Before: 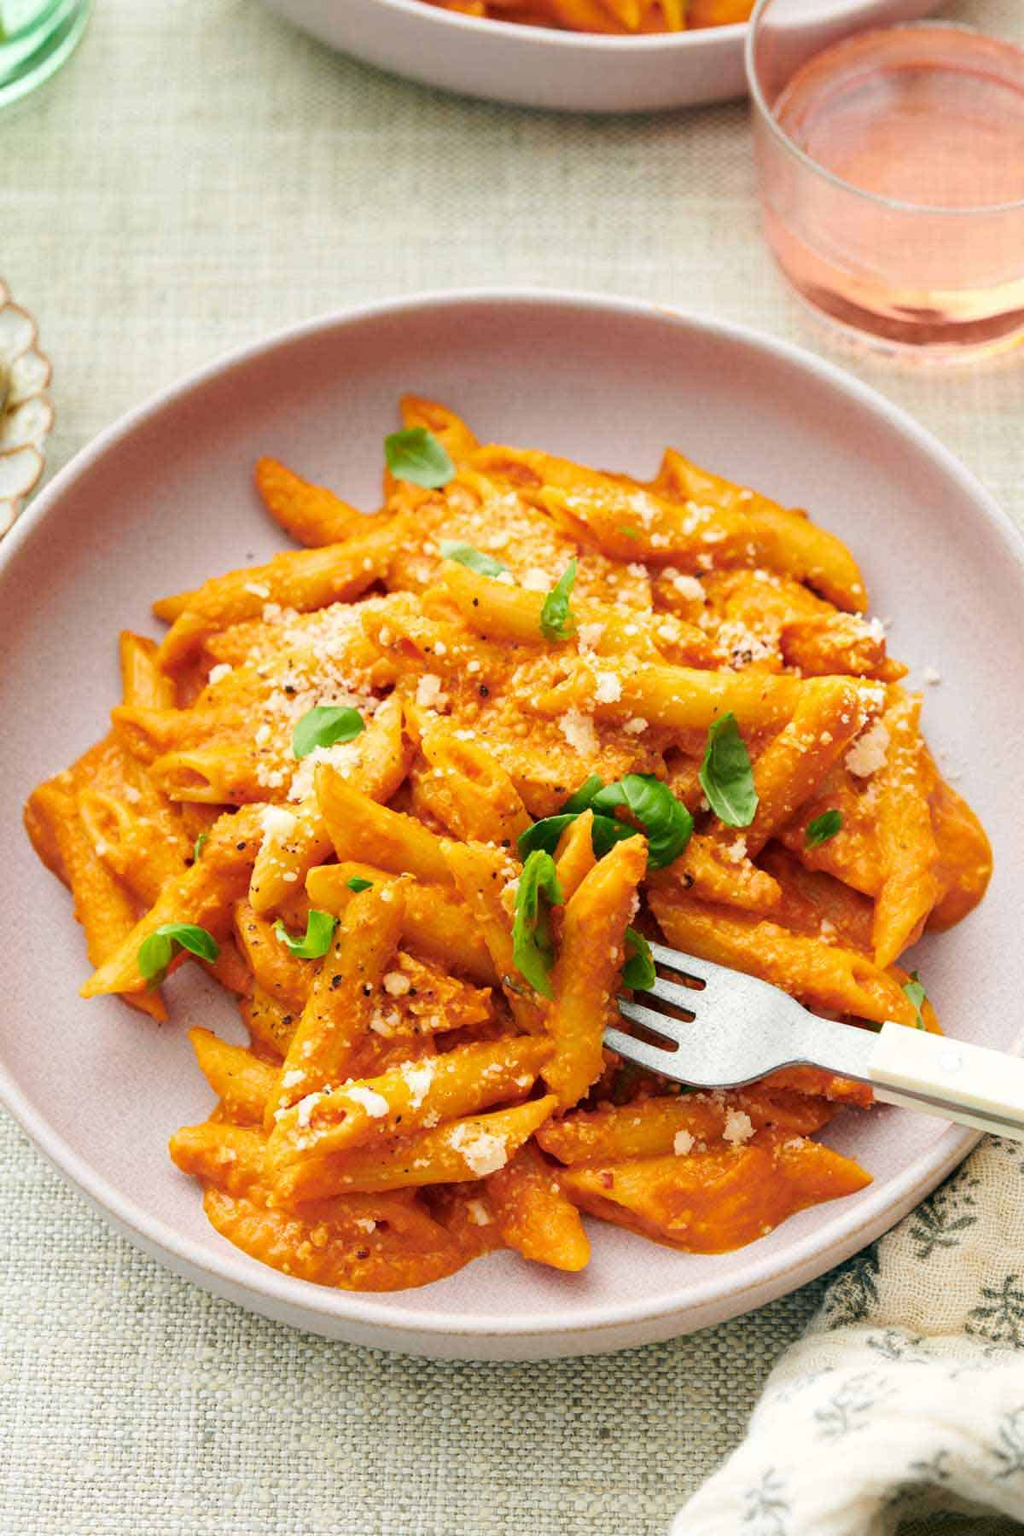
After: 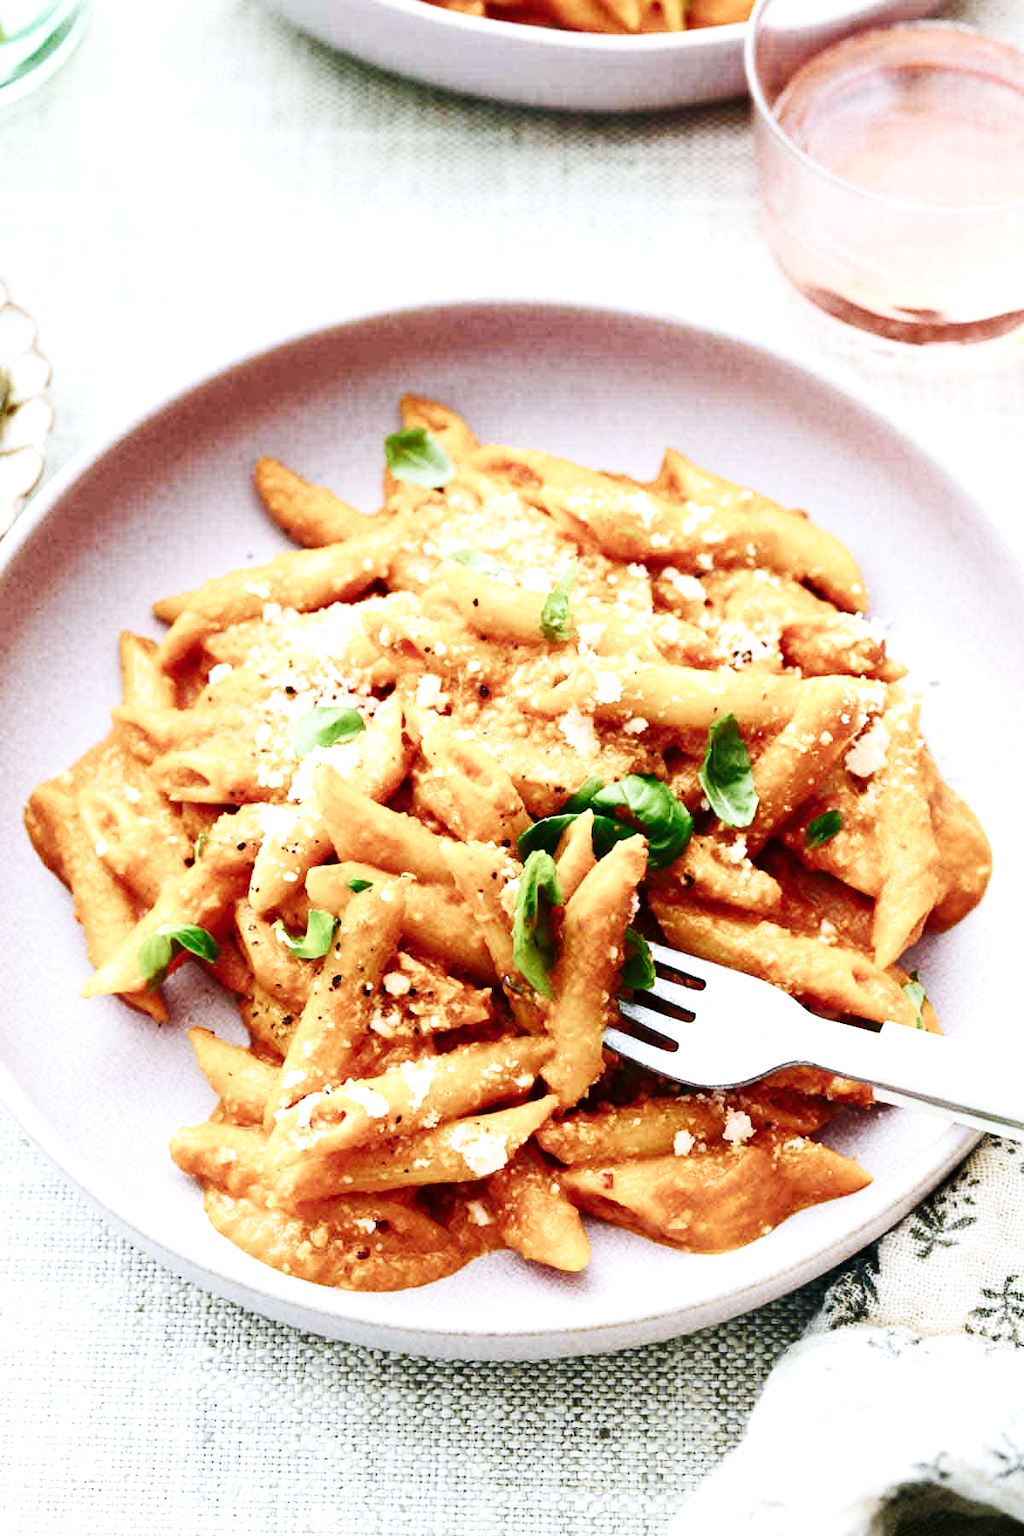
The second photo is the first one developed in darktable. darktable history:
base curve: curves: ch0 [(0, 0) (0.036, 0.025) (0.121, 0.166) (0.206, 0.329) (0.605, 0.79) (1, 1)], preserve colors none
exposure: black level correction 0.001, exposure 0.5 EV, compensate exposure bias true, compensate highlight preservation false
white balance: red 0.948, green 1.02, blue 1.176
color balance rgb: perceptual saturation grading › highlights -31.88%, perceptual saturation grading › mid-tones 5.8%, perceptual saturation grading › shadows 18.12%, perceptual brilliance grading › highlights 3.62%, perceptual brilliance grading › mid-tones -18.12%, perceptual brilliance grading › shadows -41.3%
